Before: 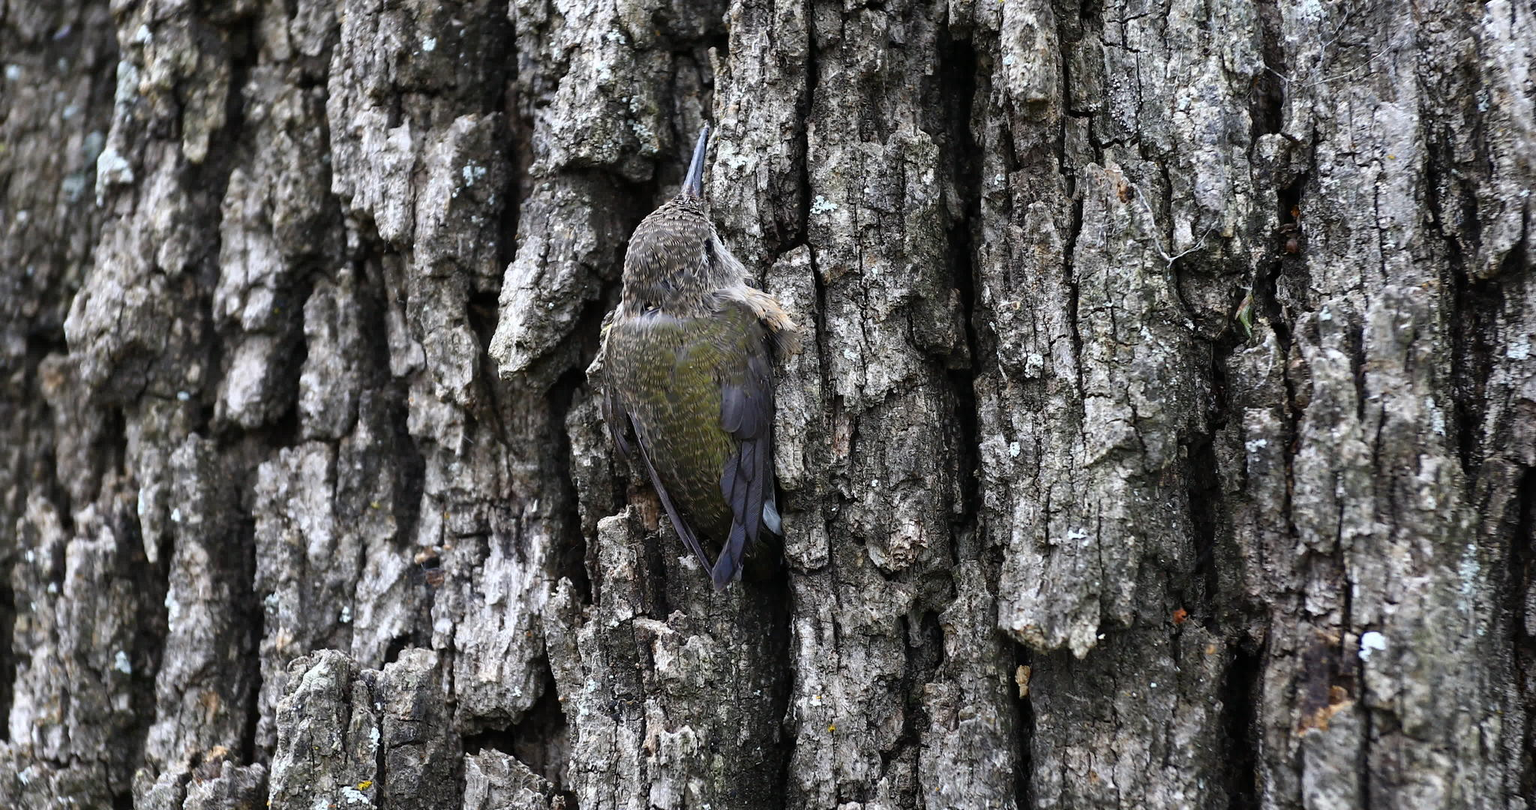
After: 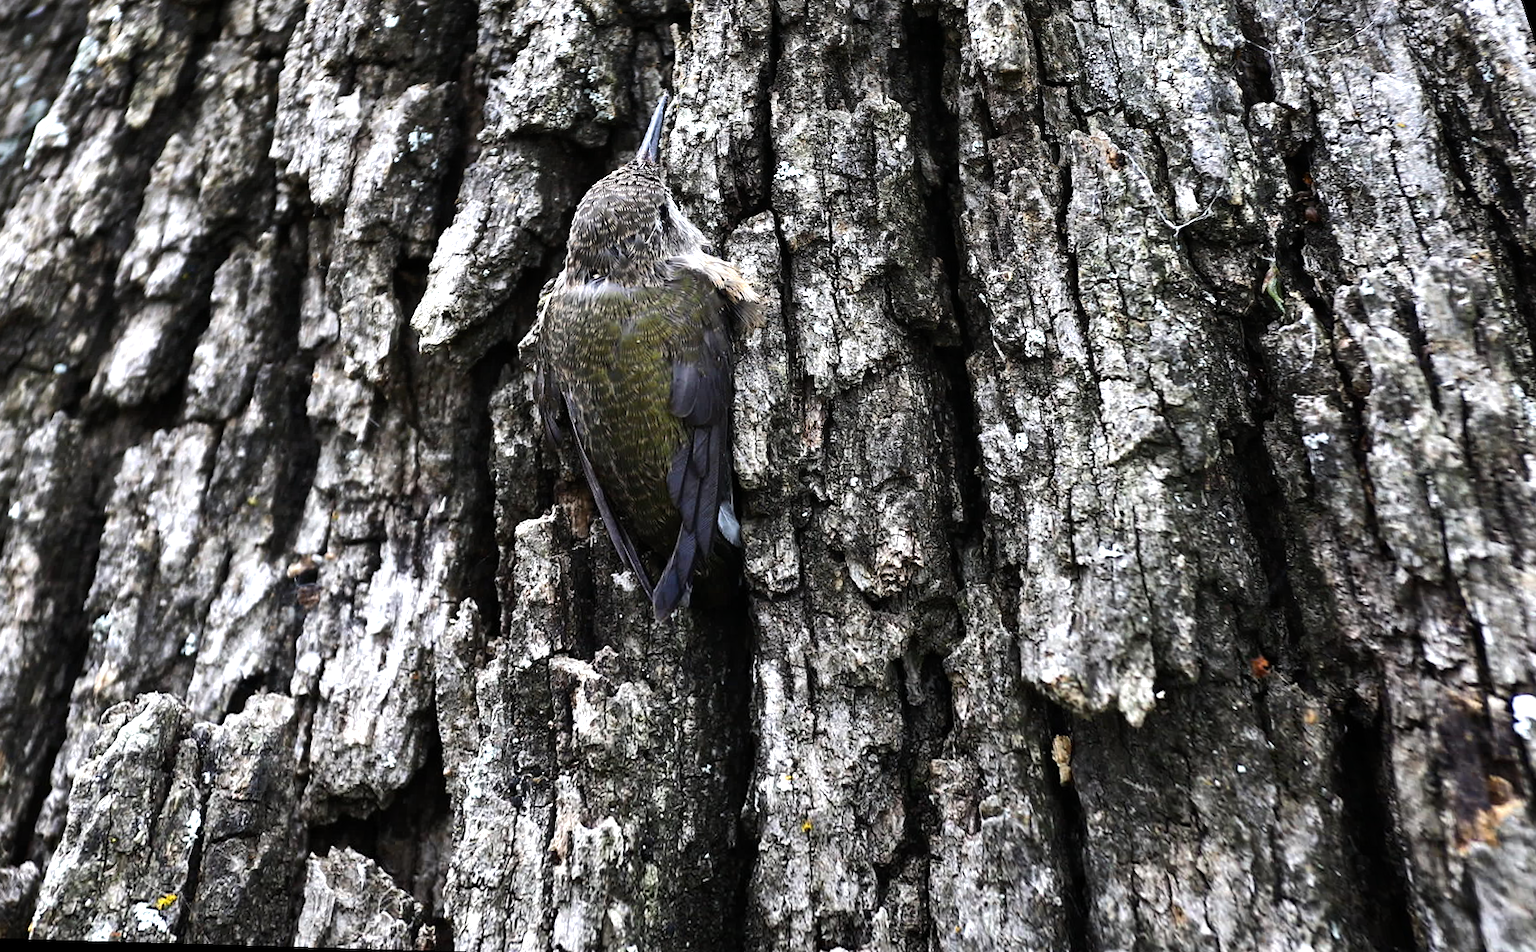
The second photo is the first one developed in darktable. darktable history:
levels: levels [0, 0.498, 1]
rotate and perspective: rotation 0.72°, lens shift (vertical) -0.352, lens shift (horizontal) -0.051, crop left 0.152, crop right 0.859, crop top 0.019, crop bottom 0.964
tone equalizer: -8 EV -0.75 EV, -7 EV -0.7 EV, -6 EV -0.6 EV, -5 EV -0.4 EV, -3 EV 0.4 EV, -2 EV 0.6 EV, -1 EV 0.7 EV, +0 EV 0.75 EV, edges refinement/feathering 500, mask exposure compensation -1.57 EV, preserve details no
